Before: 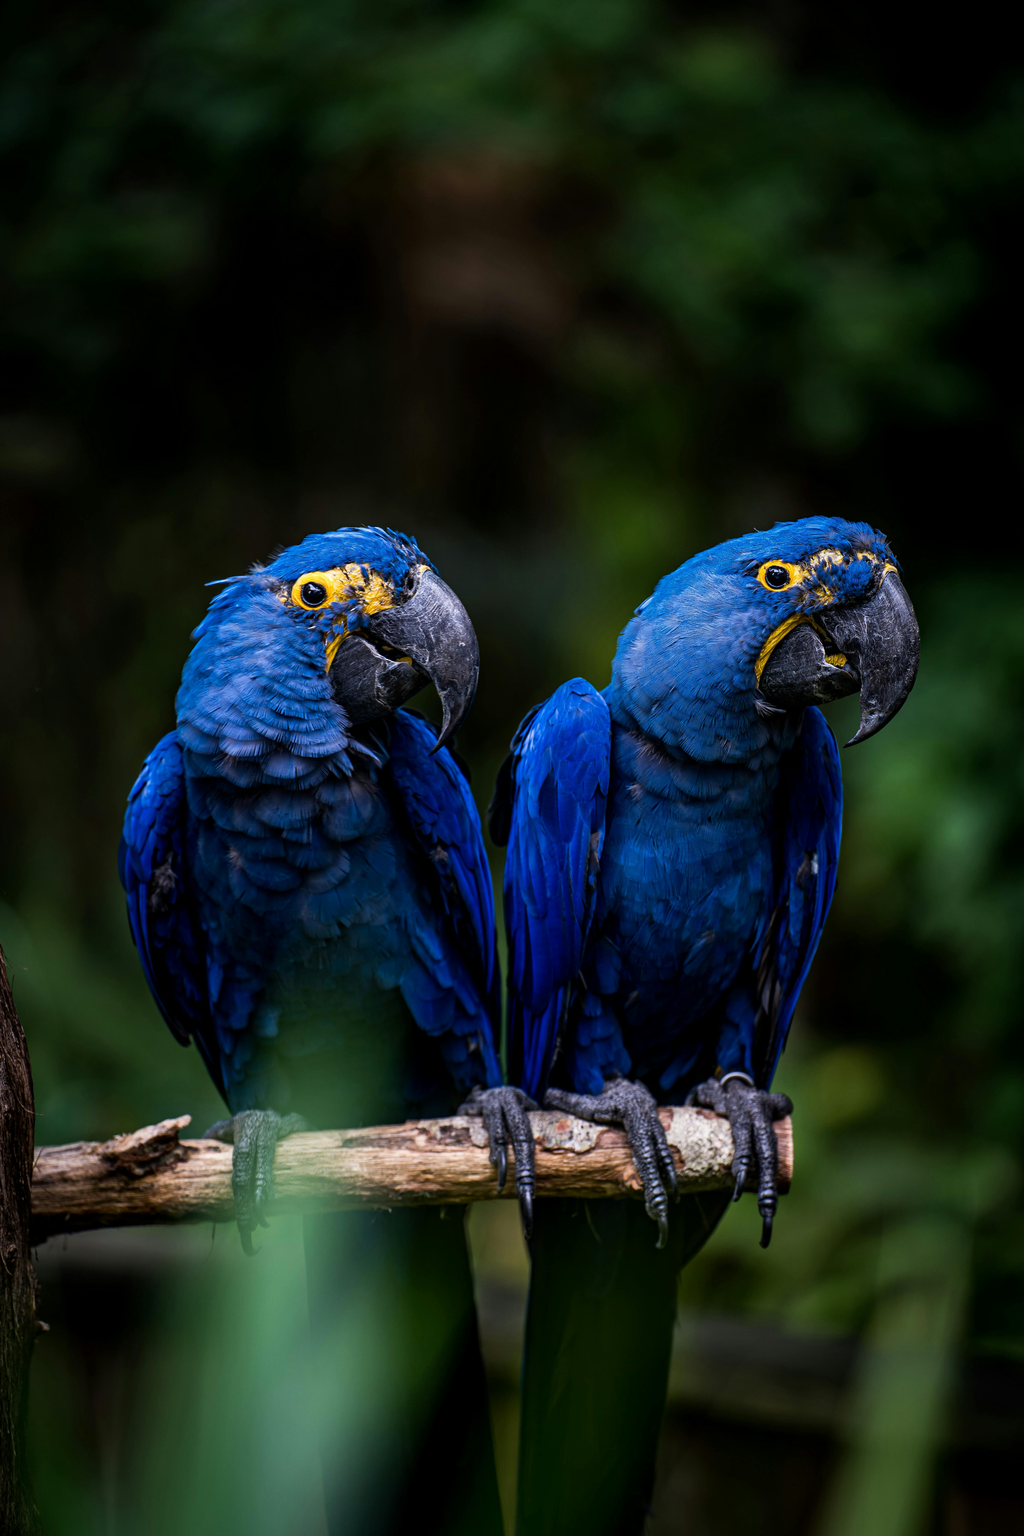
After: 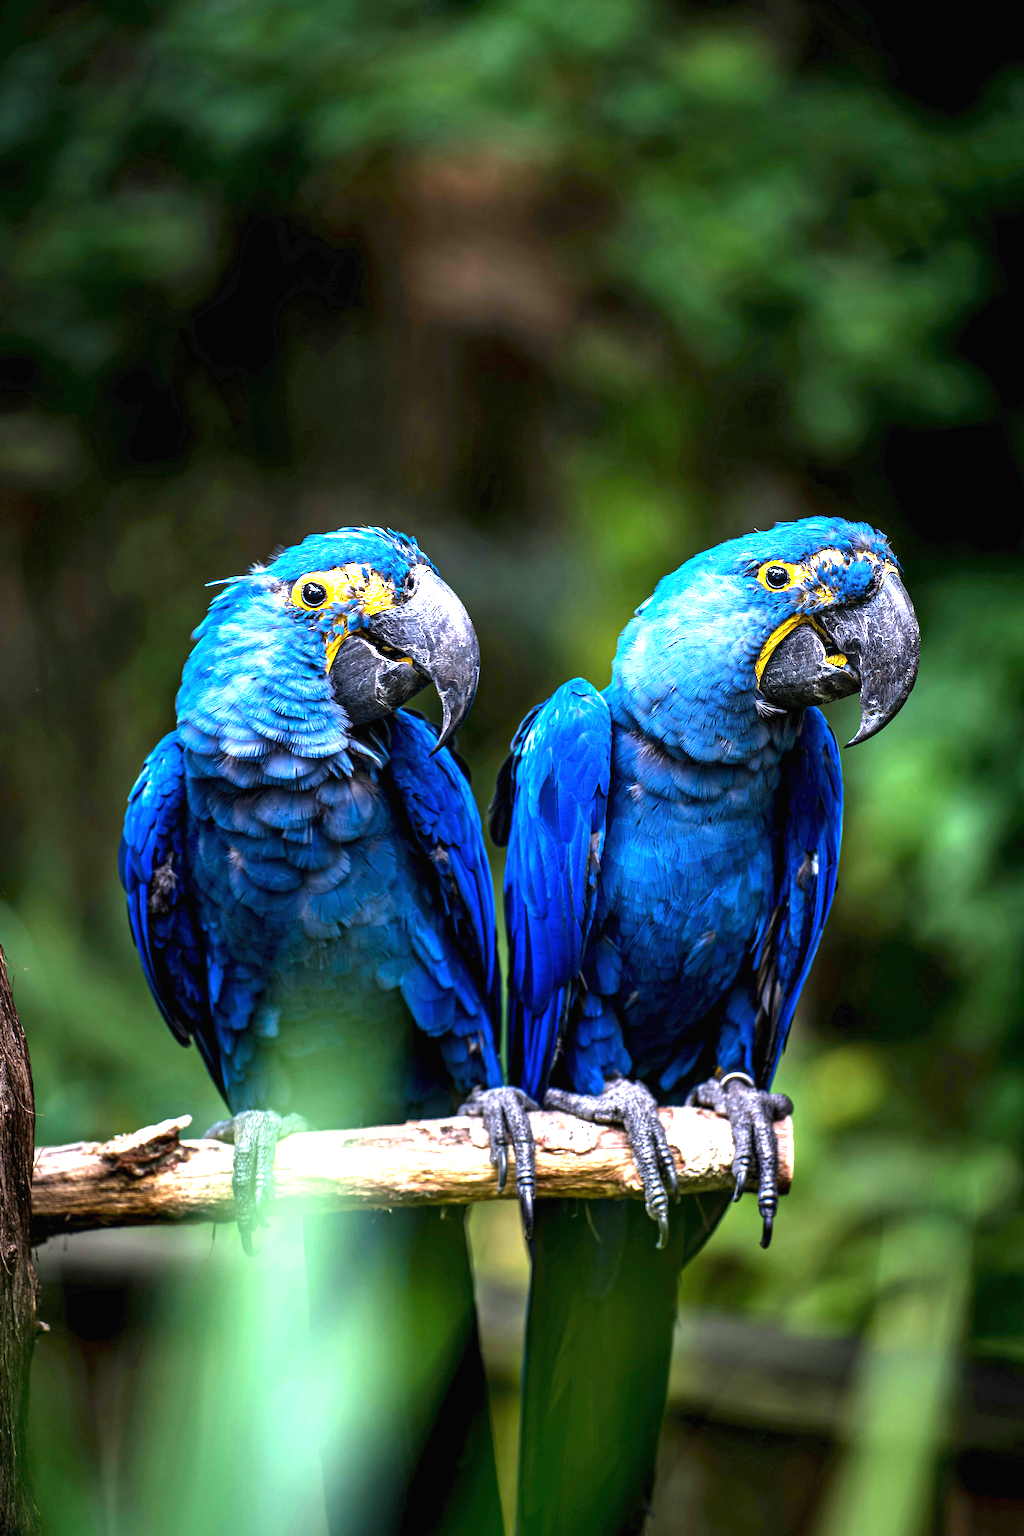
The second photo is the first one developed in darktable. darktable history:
exposure: black level correction 0, exposure 2.326 EV, compensate exposure bias true, compensate highlight preservation false
